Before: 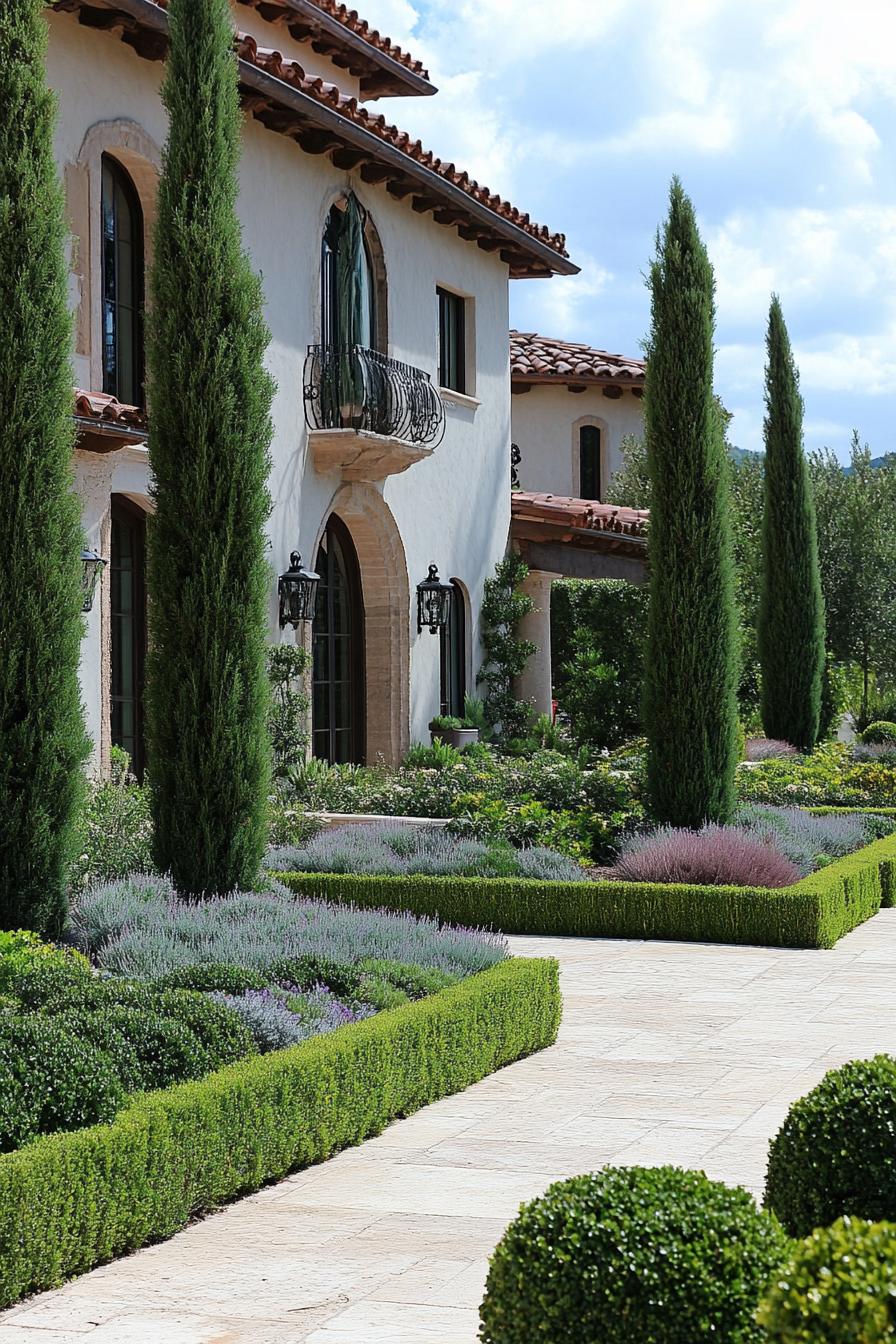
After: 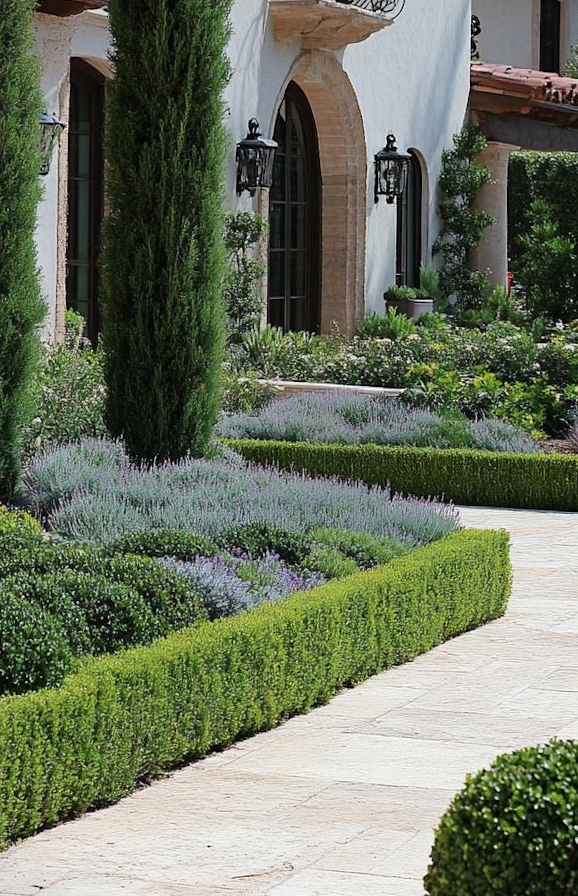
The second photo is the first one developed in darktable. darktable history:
crop and rotate: angle -1.04°, left 3.799%, top 31.525%, right 29.854%
vignetting: fall-off start 100.12%
